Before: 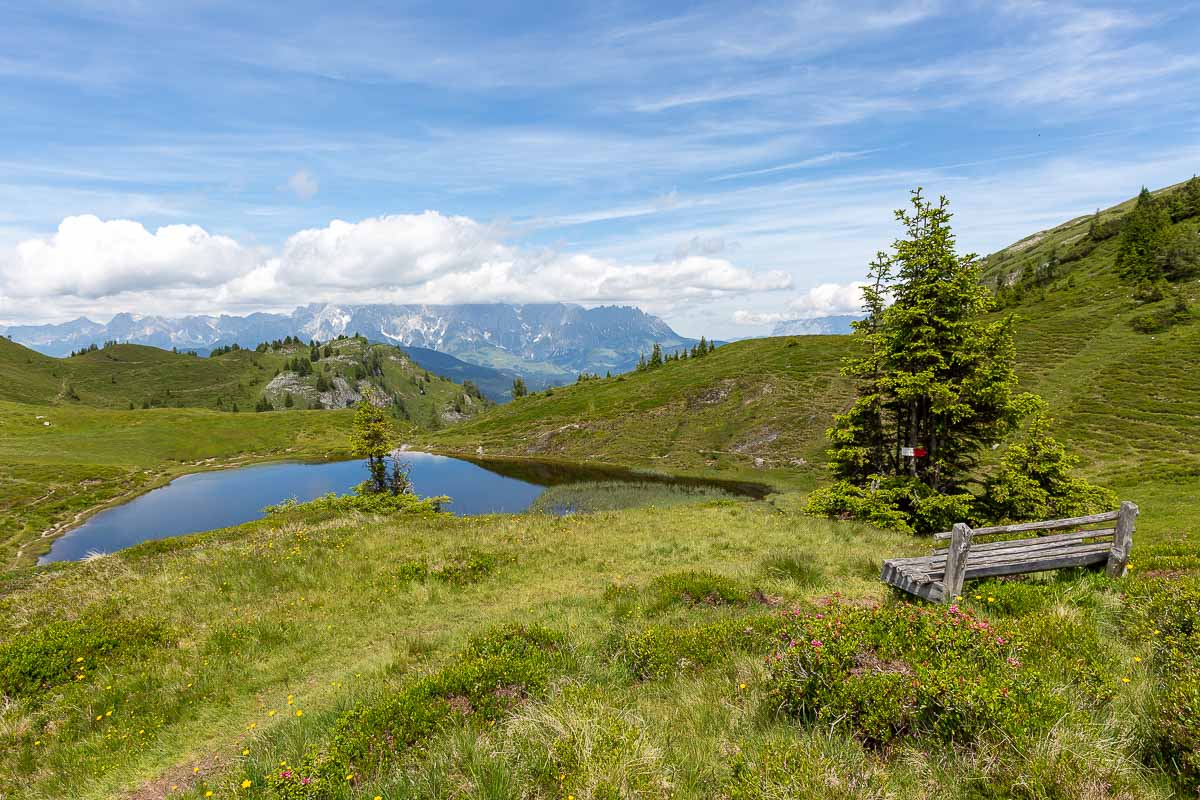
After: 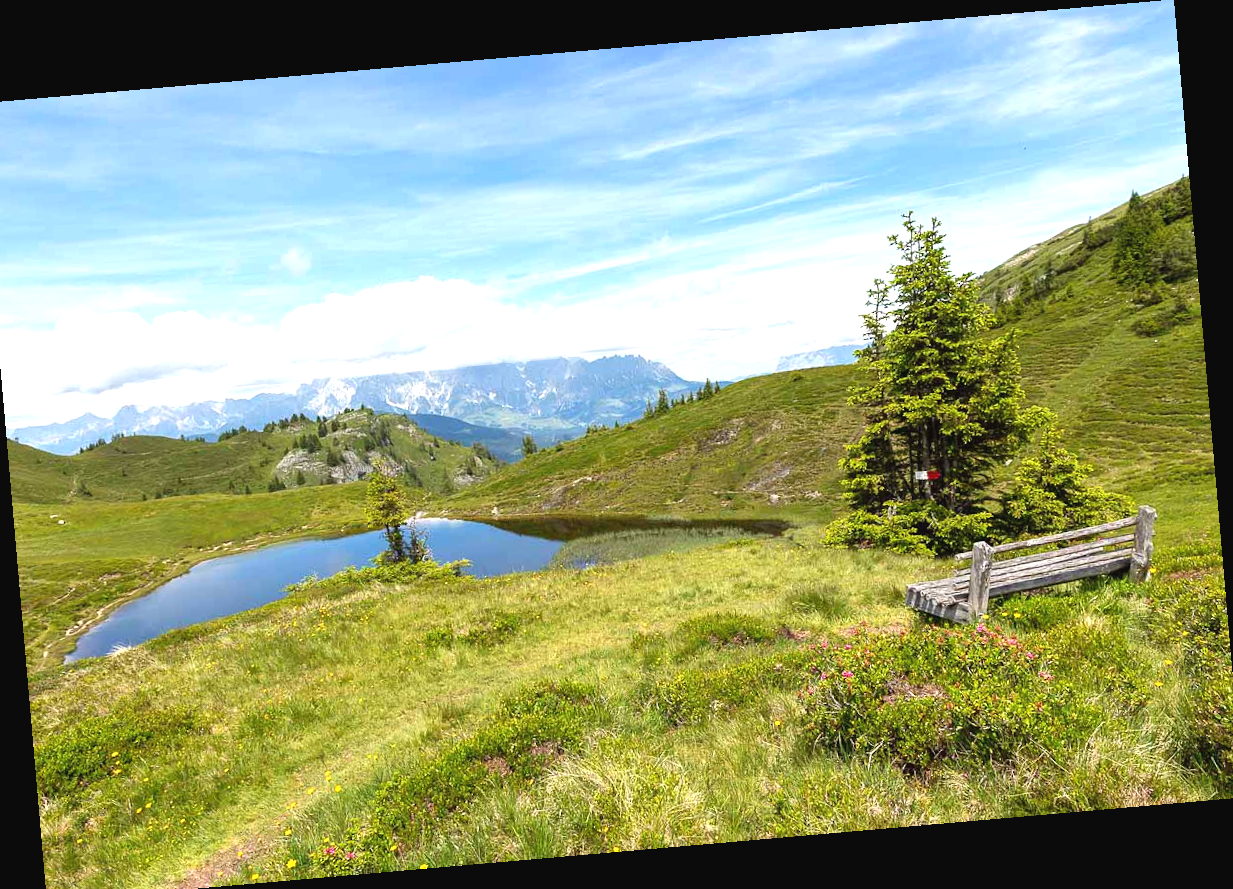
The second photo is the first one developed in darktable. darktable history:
crop and rotate: left 1.774%, right 0.633%, bottom 1.28%
rotate and perspective: rotation -4.98°, automatic cropping off
exposure: black level correction -0.002, exposure 0.708 EV, compensate exposure bias true, compensate highlight preservation false
